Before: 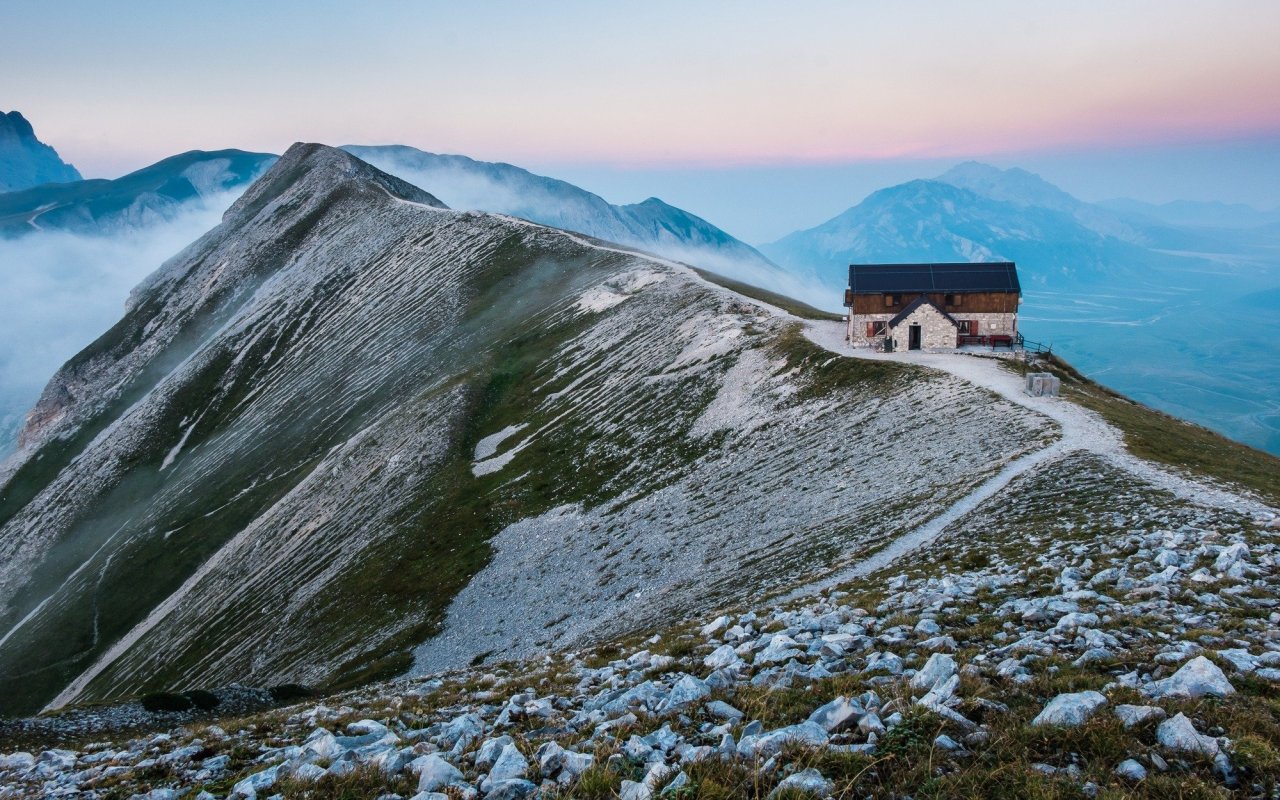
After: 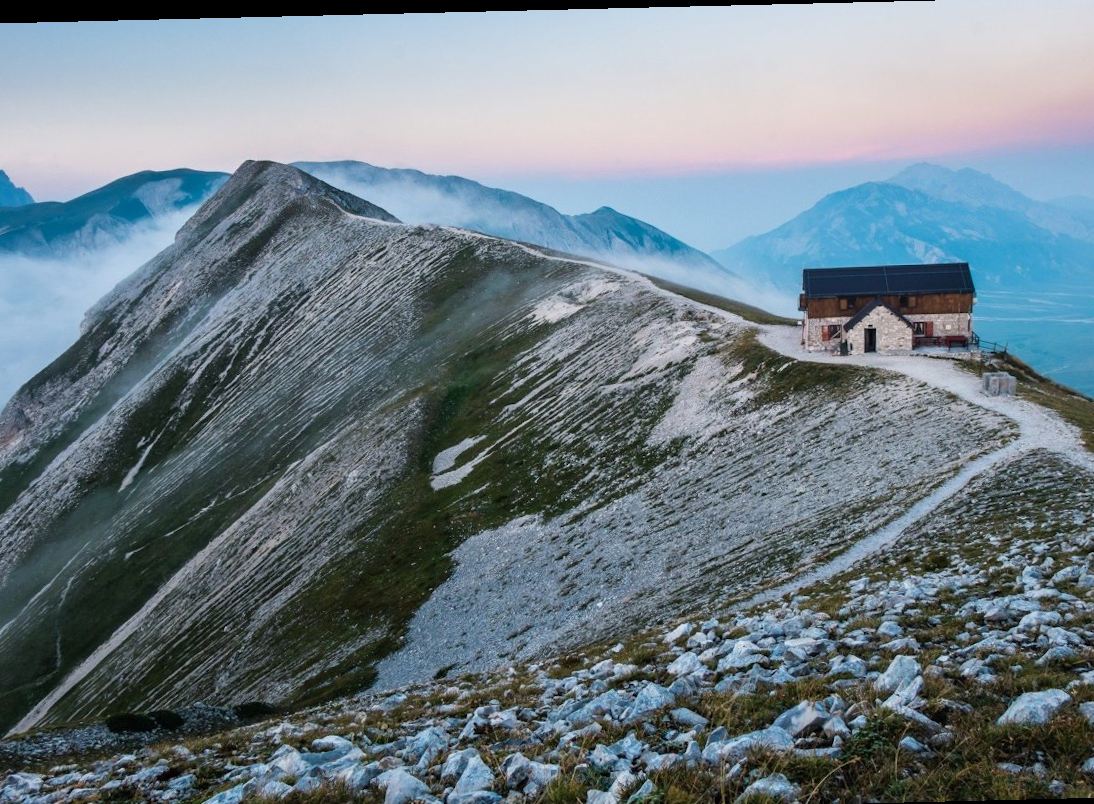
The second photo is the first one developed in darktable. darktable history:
crop and rotate: angle 1.4°, left 4.104%, top 0.74%, right 11.647%, bottom 2.485%
